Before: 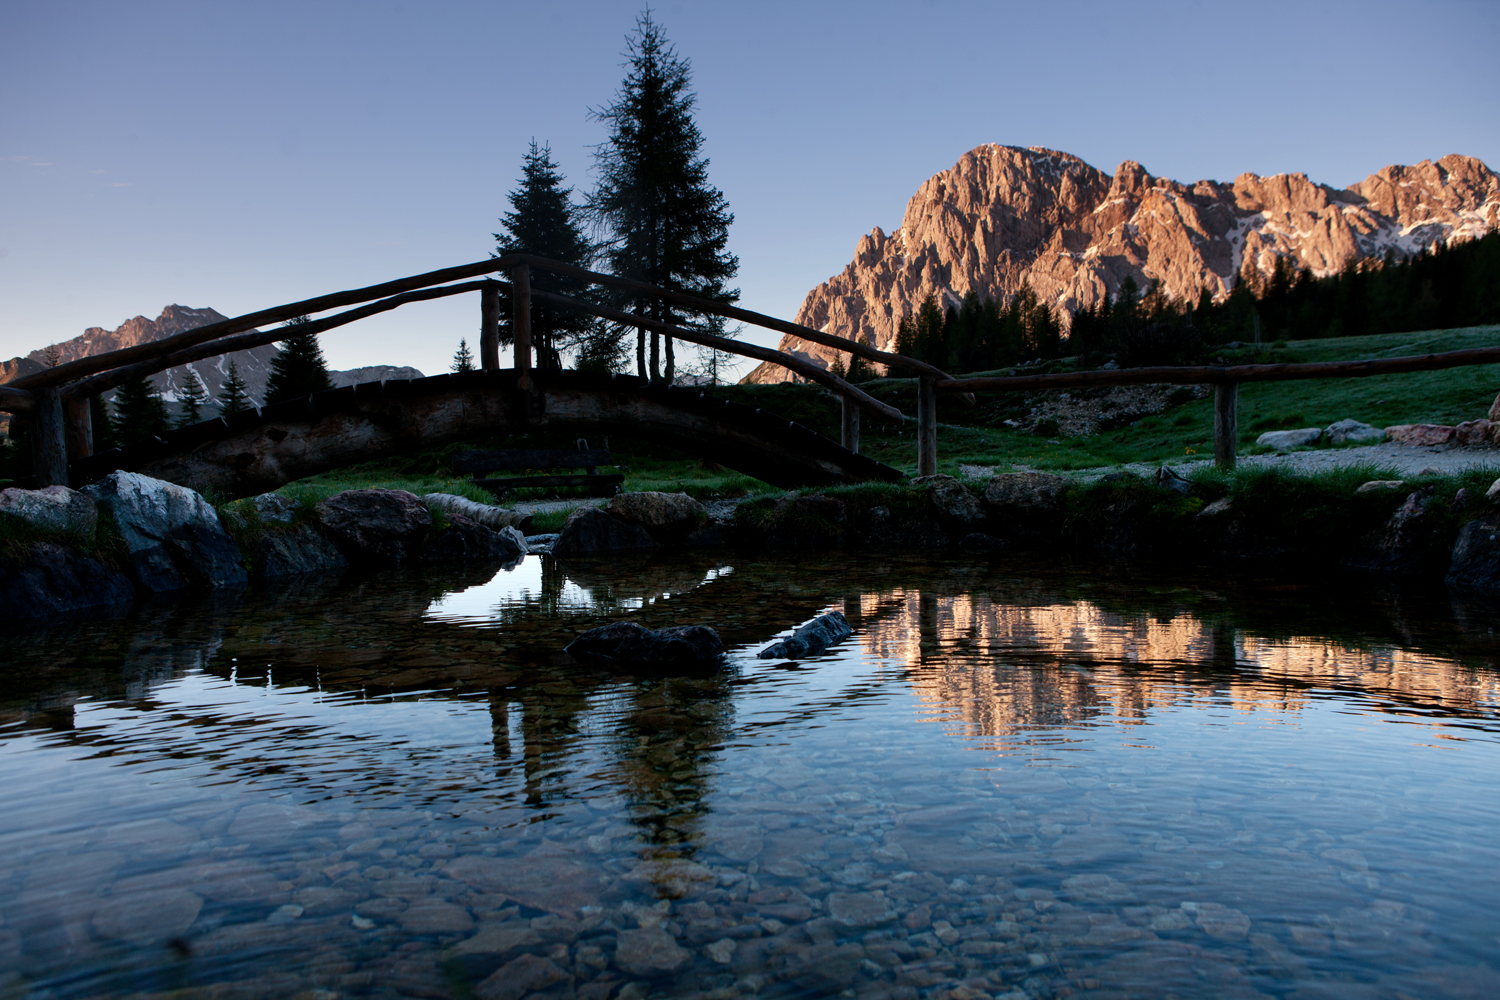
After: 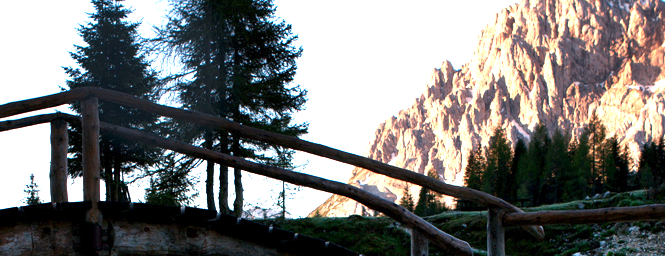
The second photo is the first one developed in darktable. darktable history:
crop: left 28.796%, top 16.795%, right 26.804%, bottom 57.595%
exposure: compensate exposure bias true, compensate highlight preservation false
